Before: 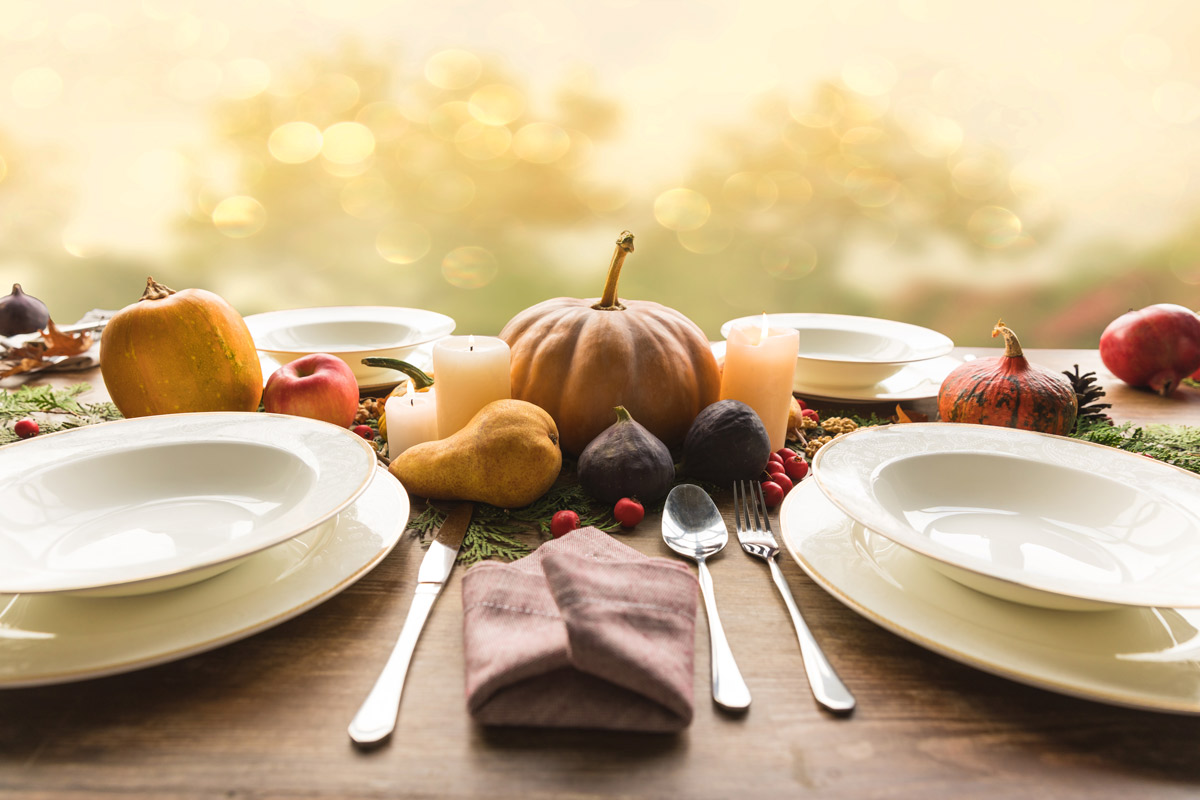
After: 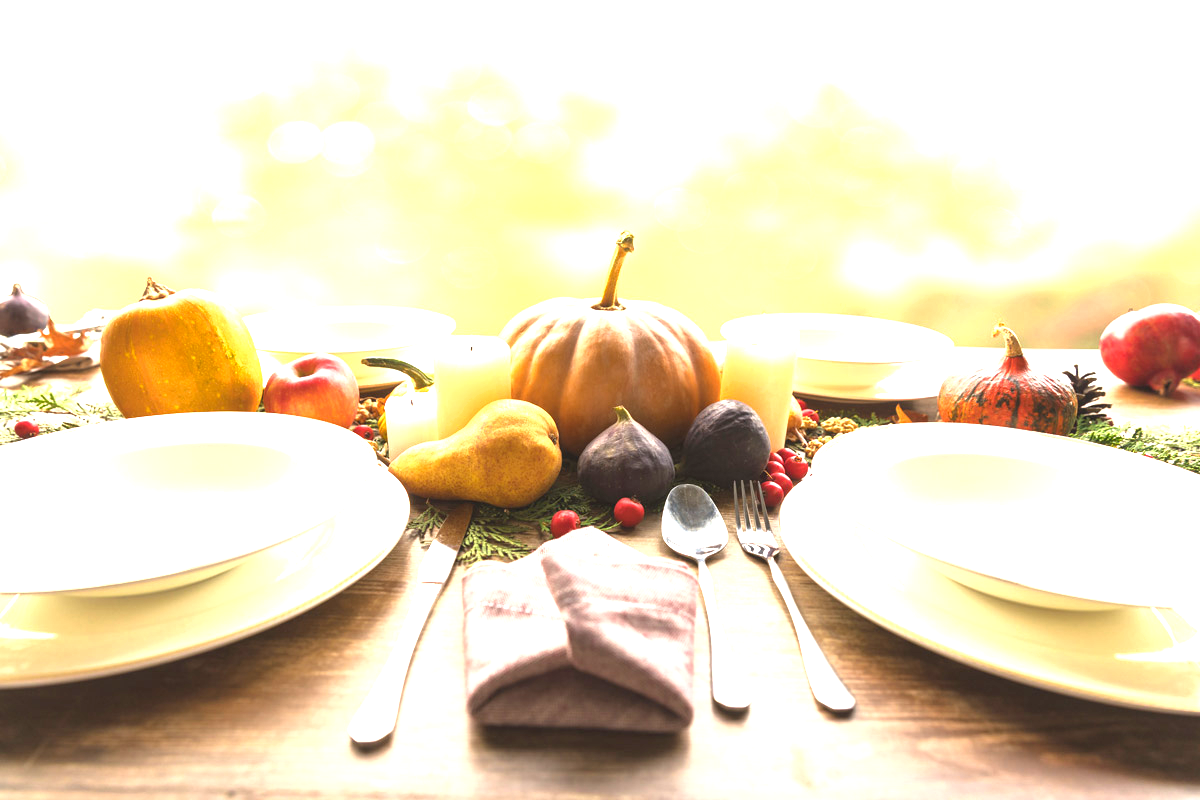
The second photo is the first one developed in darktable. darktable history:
levels: levels [0, 0.492, 0.984]
base curve: exposure shift 0, preserve colors none
exposure: black level correction 0, exposure 1.45 EV, compensate exposure bias true, compensate highlight preservation false
shadows and highlights: shadows 25, highlights -25
